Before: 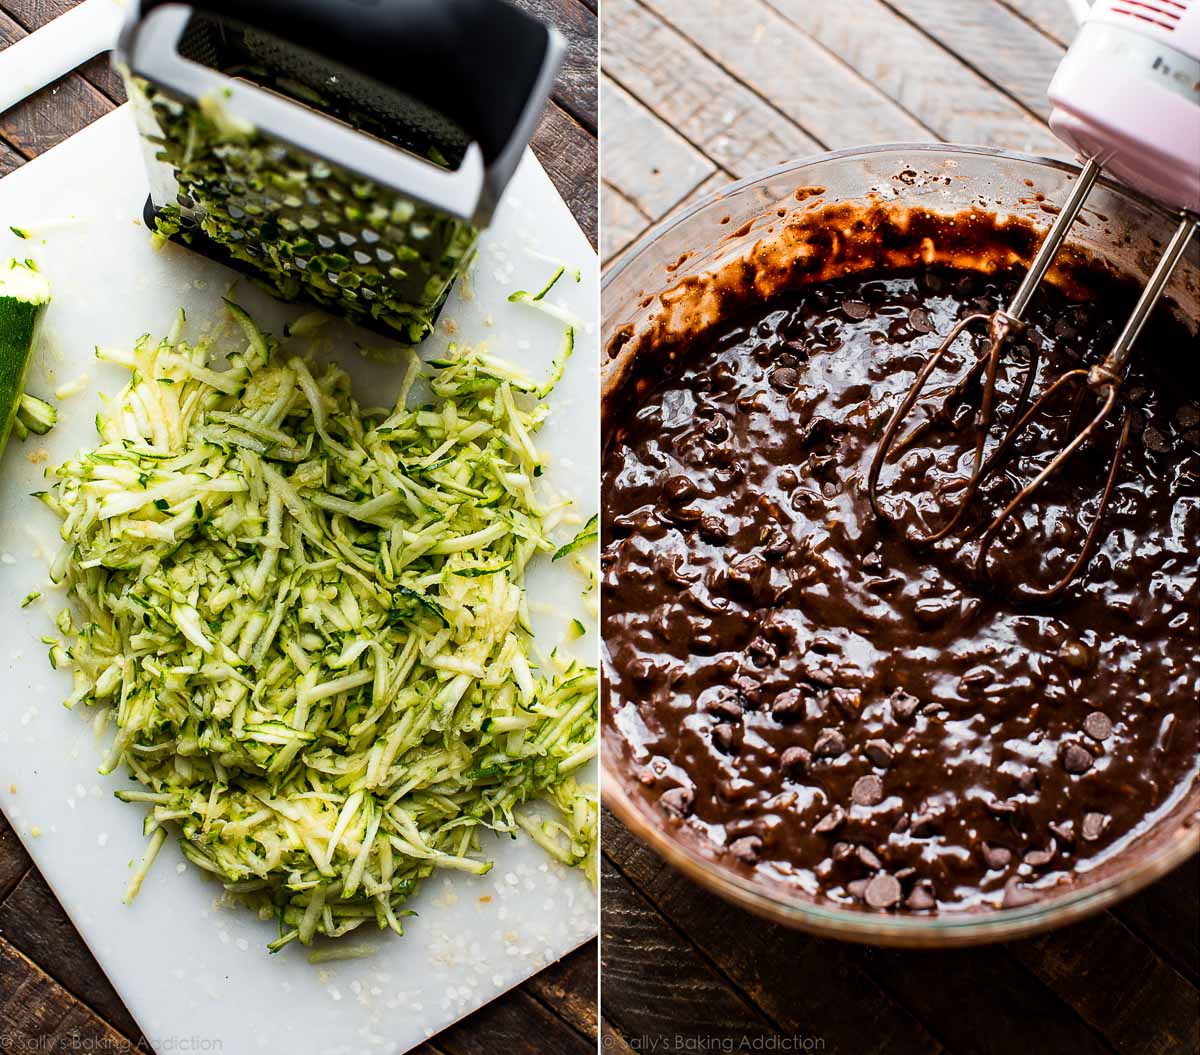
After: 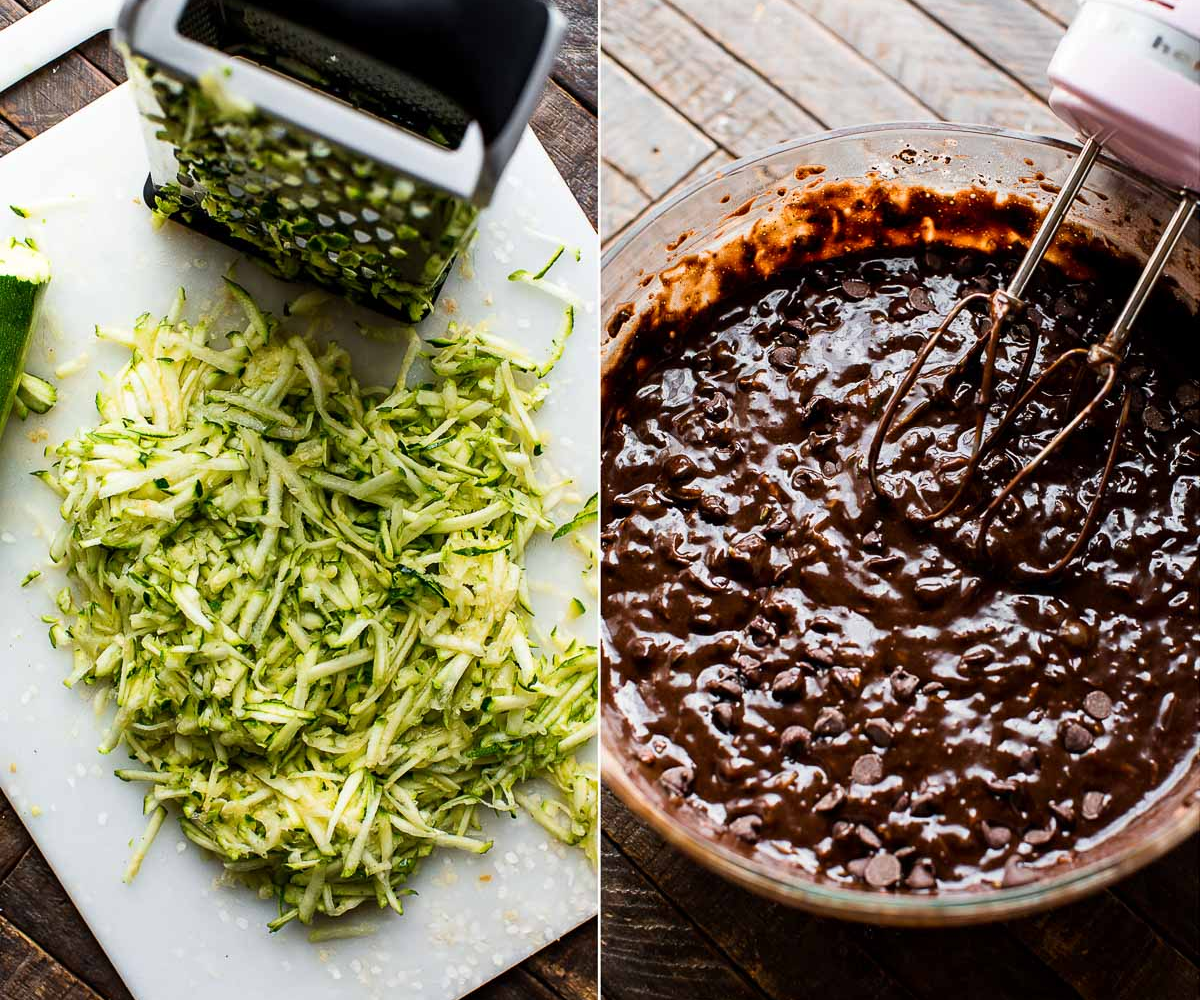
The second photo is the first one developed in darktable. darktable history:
crop and rotate: top 2.025%, bottom 3.167%
